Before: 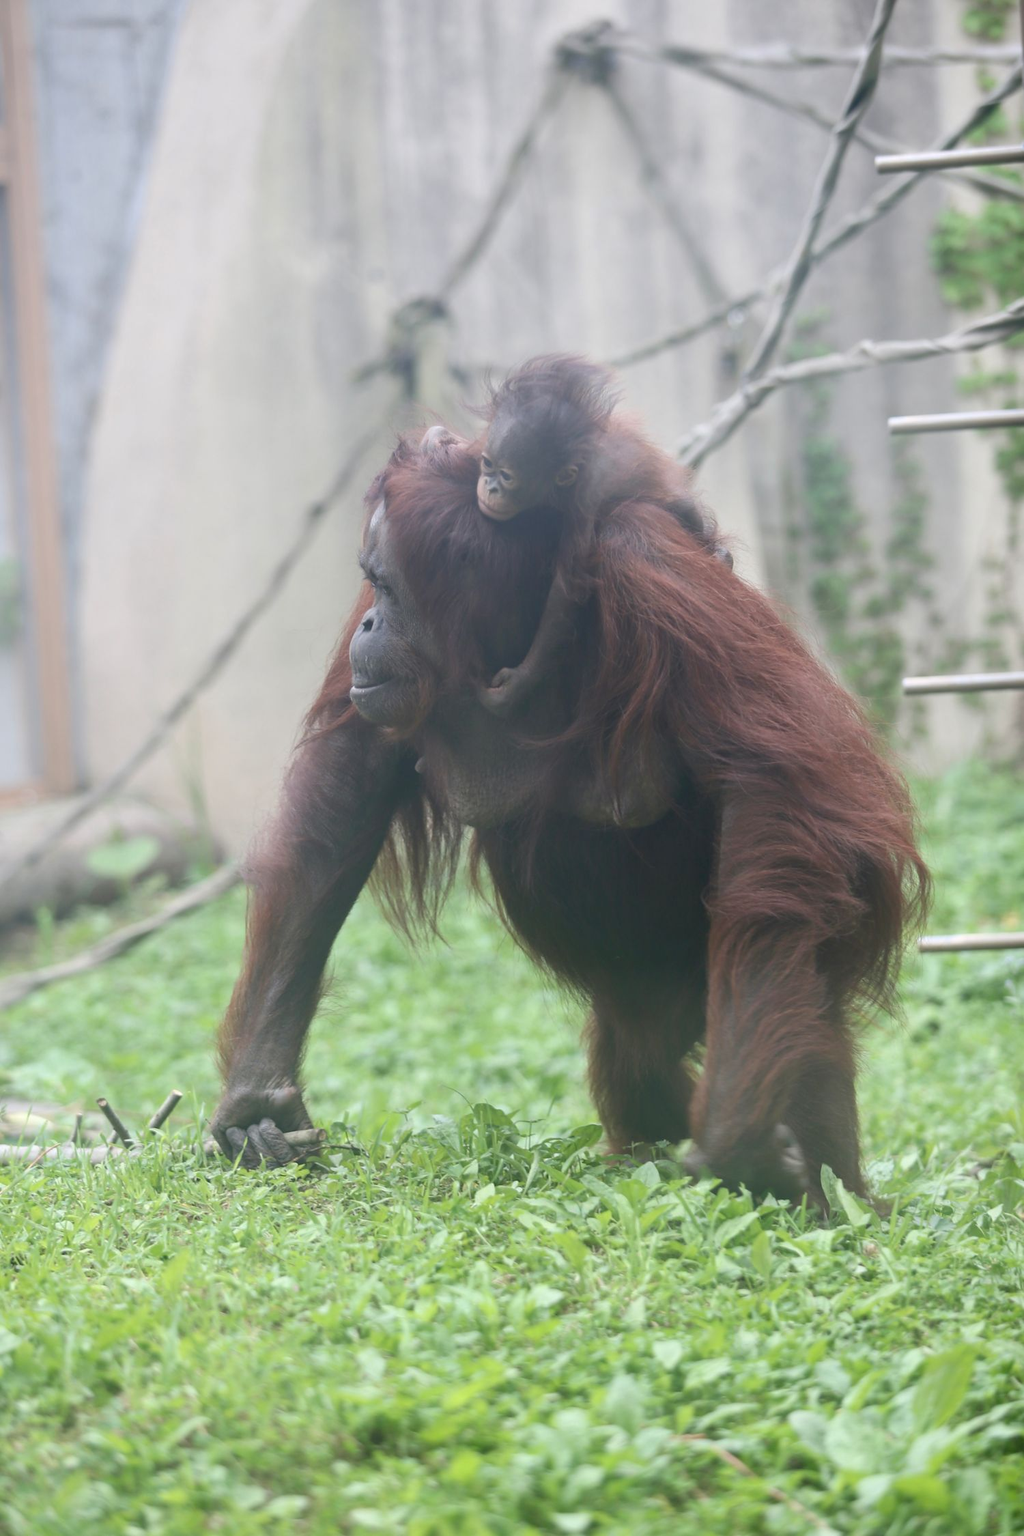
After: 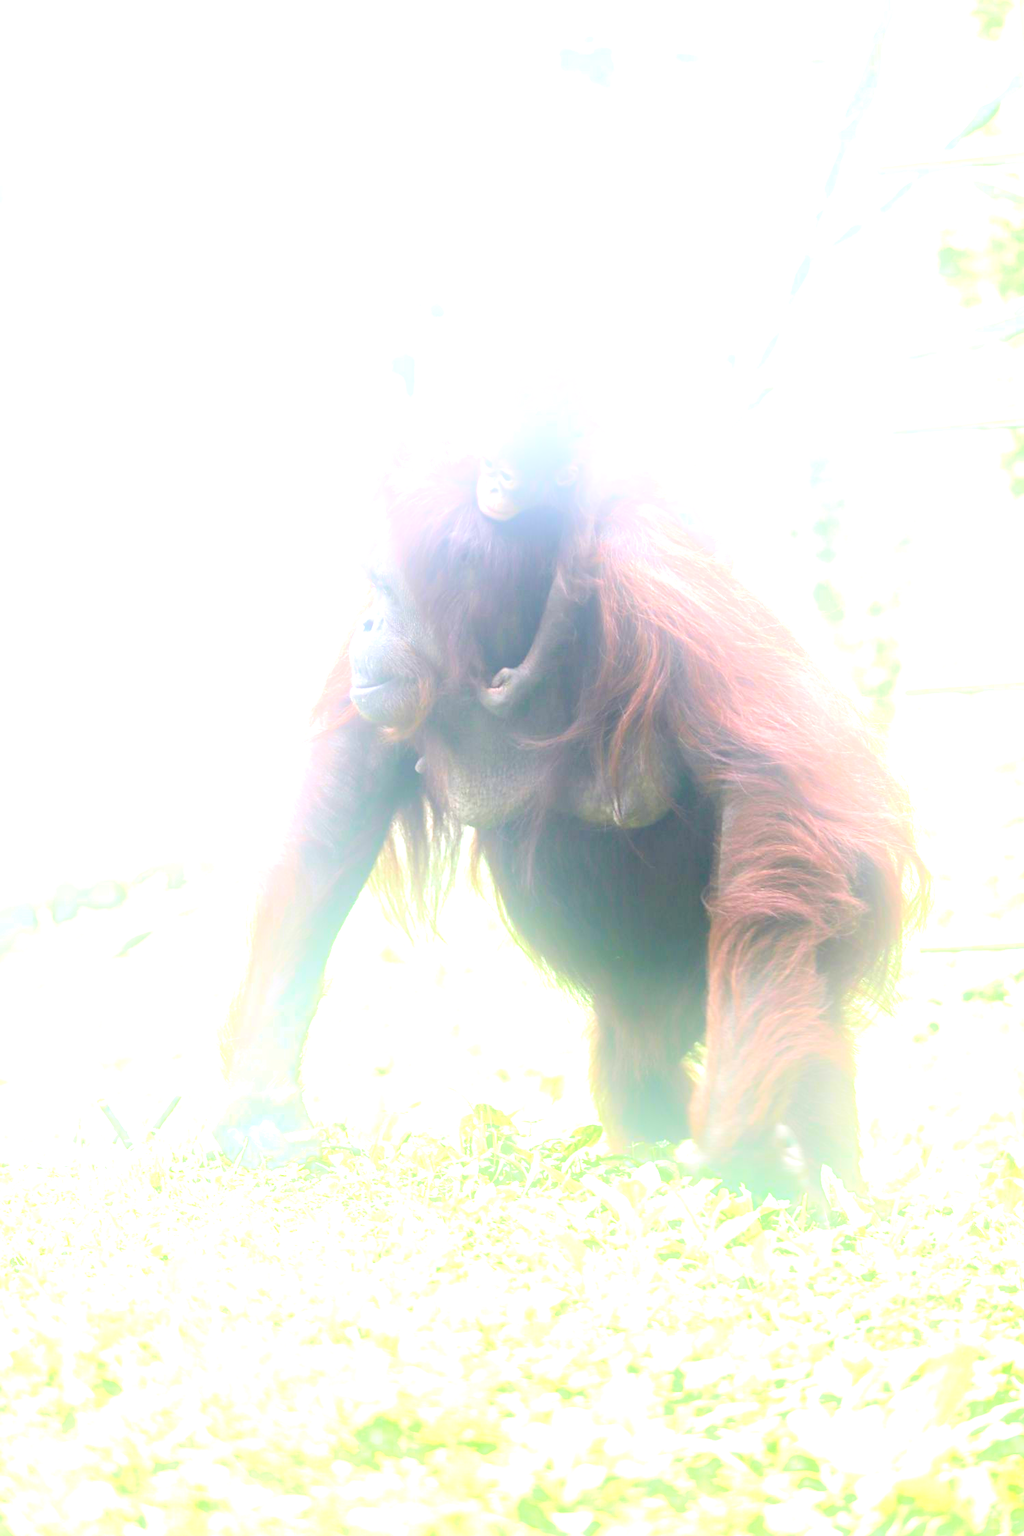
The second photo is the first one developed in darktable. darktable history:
exposure: exposure 2.25 EV, compensate highlight preservation false
white balance: emerald 1
bloom: on, module defaults
velvia: on, module defaults
